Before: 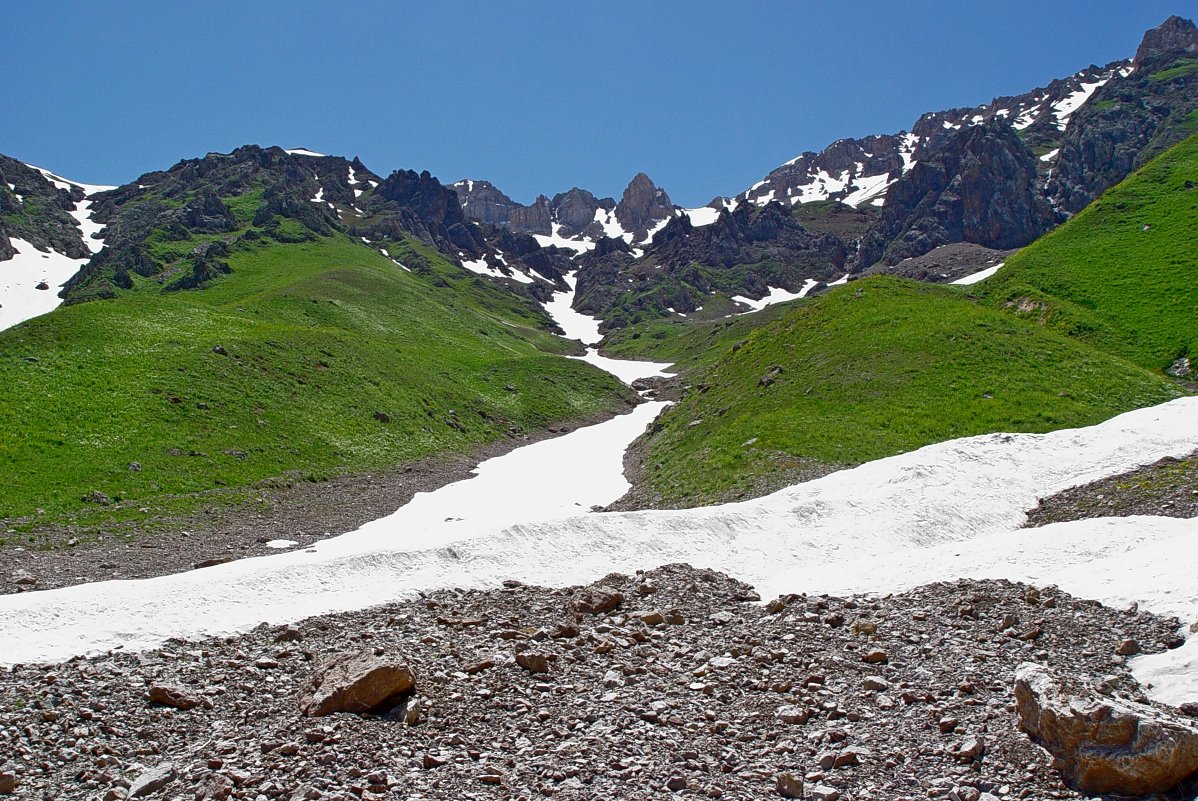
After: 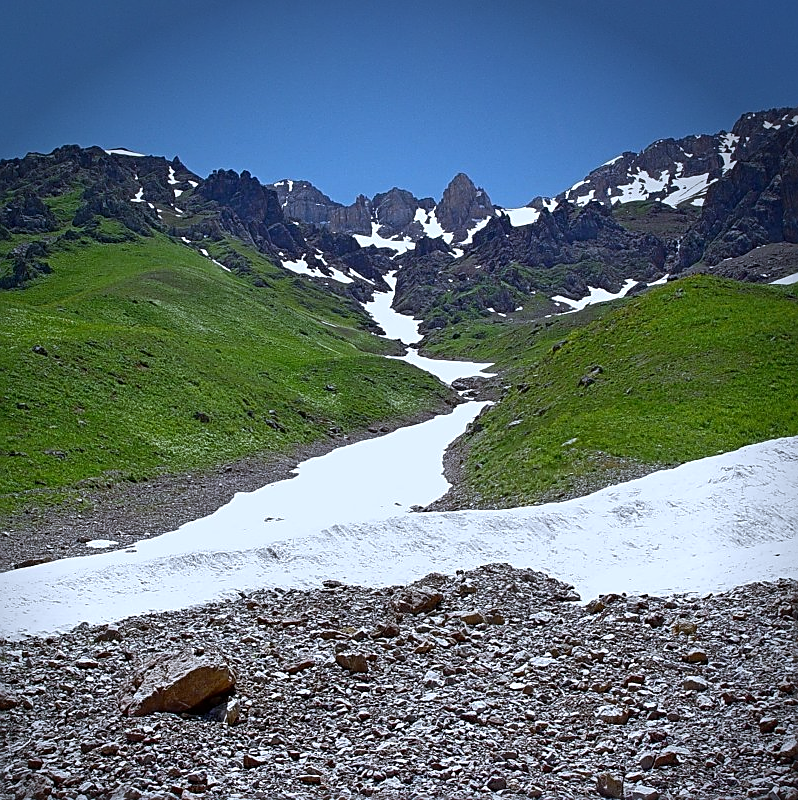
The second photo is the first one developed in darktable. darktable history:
white balance: red 0.931, blue 1.11
crop and rotate: left 15.055%, right 18.278%
vignetting: brightness -0.629, saturation -0.007, center (-0.028, 0.239)
sharpen: on, module defaults
tone equalizer: -8 EV -0.55 EV
